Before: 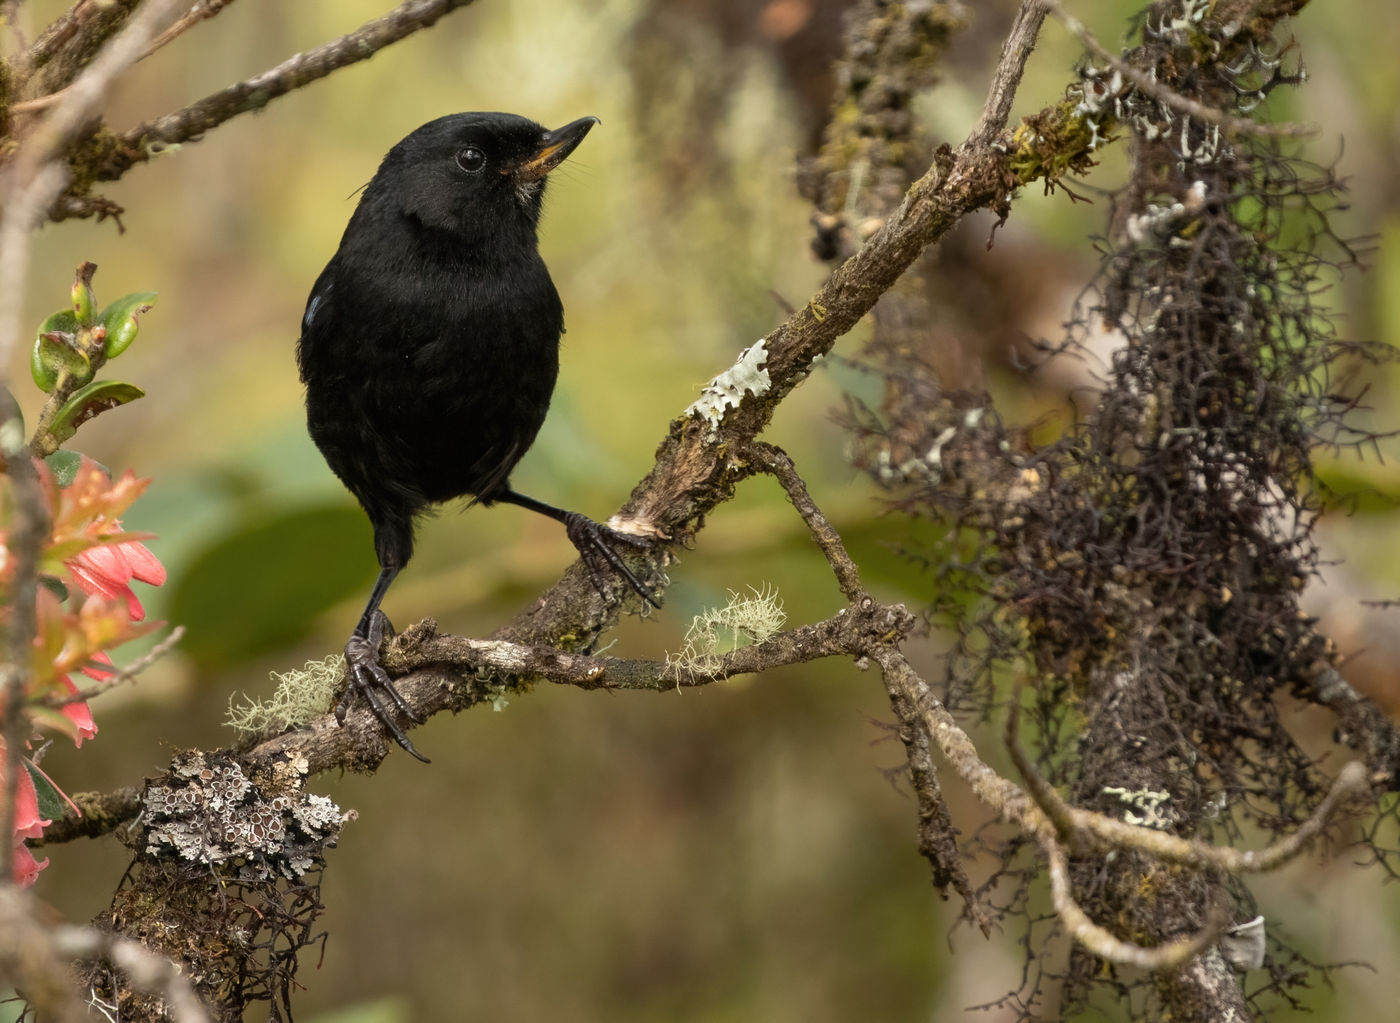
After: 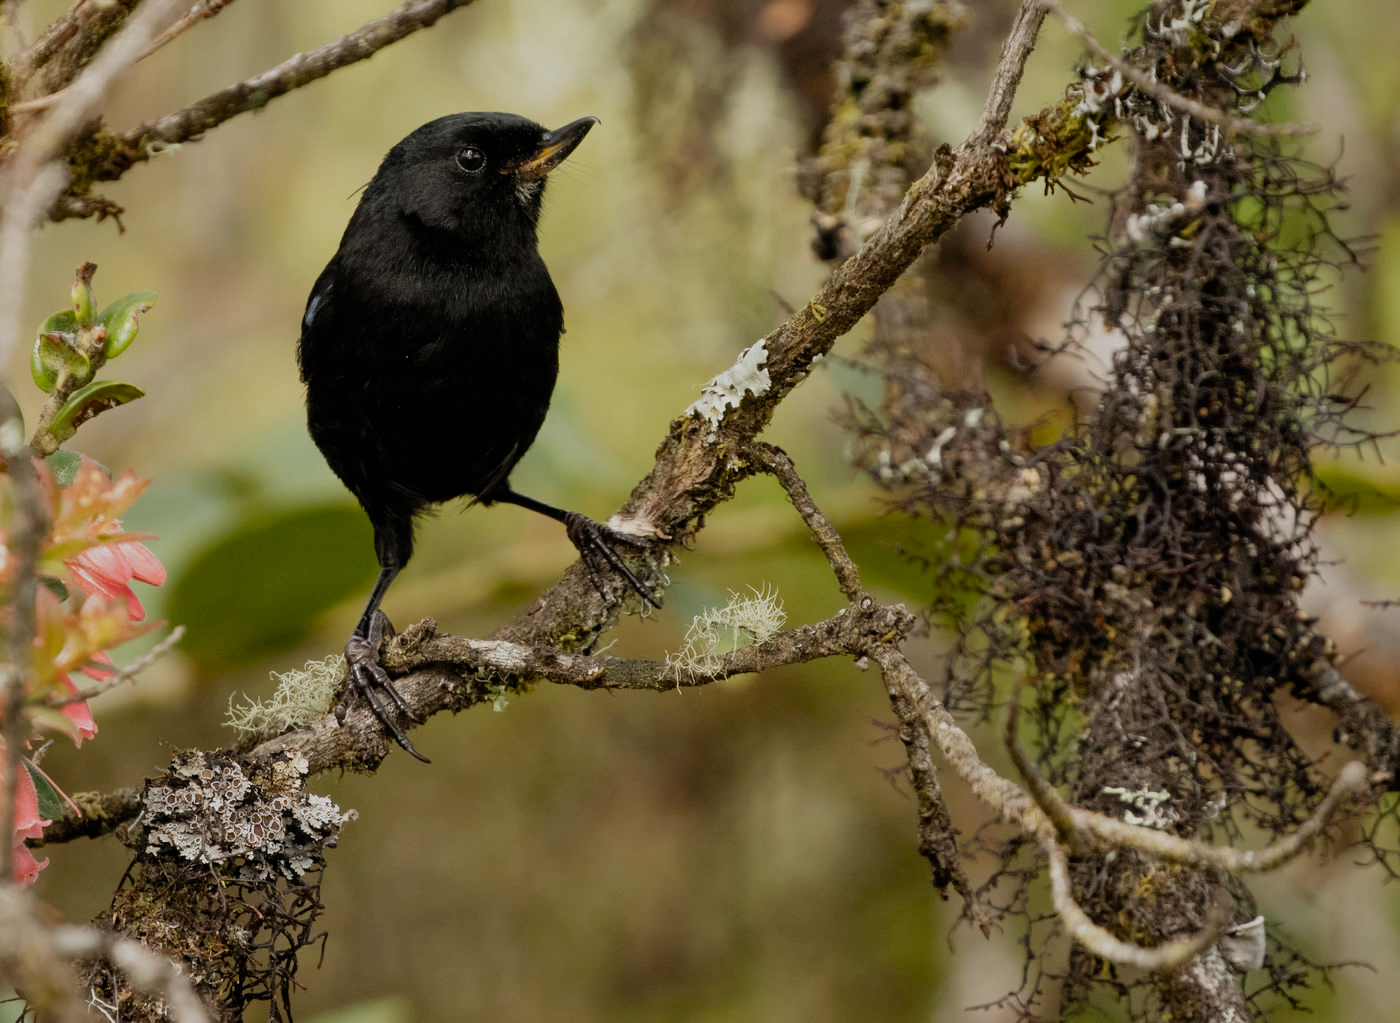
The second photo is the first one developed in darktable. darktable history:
filmic rgb: black relative exposure -7.65 EV, white relative exposure 4.56 EV, hardness 3.61, add noise in highlights 0.001, preserve chrominance no, color science v3 (2019), use custom middle-gray values true, contrast in highlights soft
